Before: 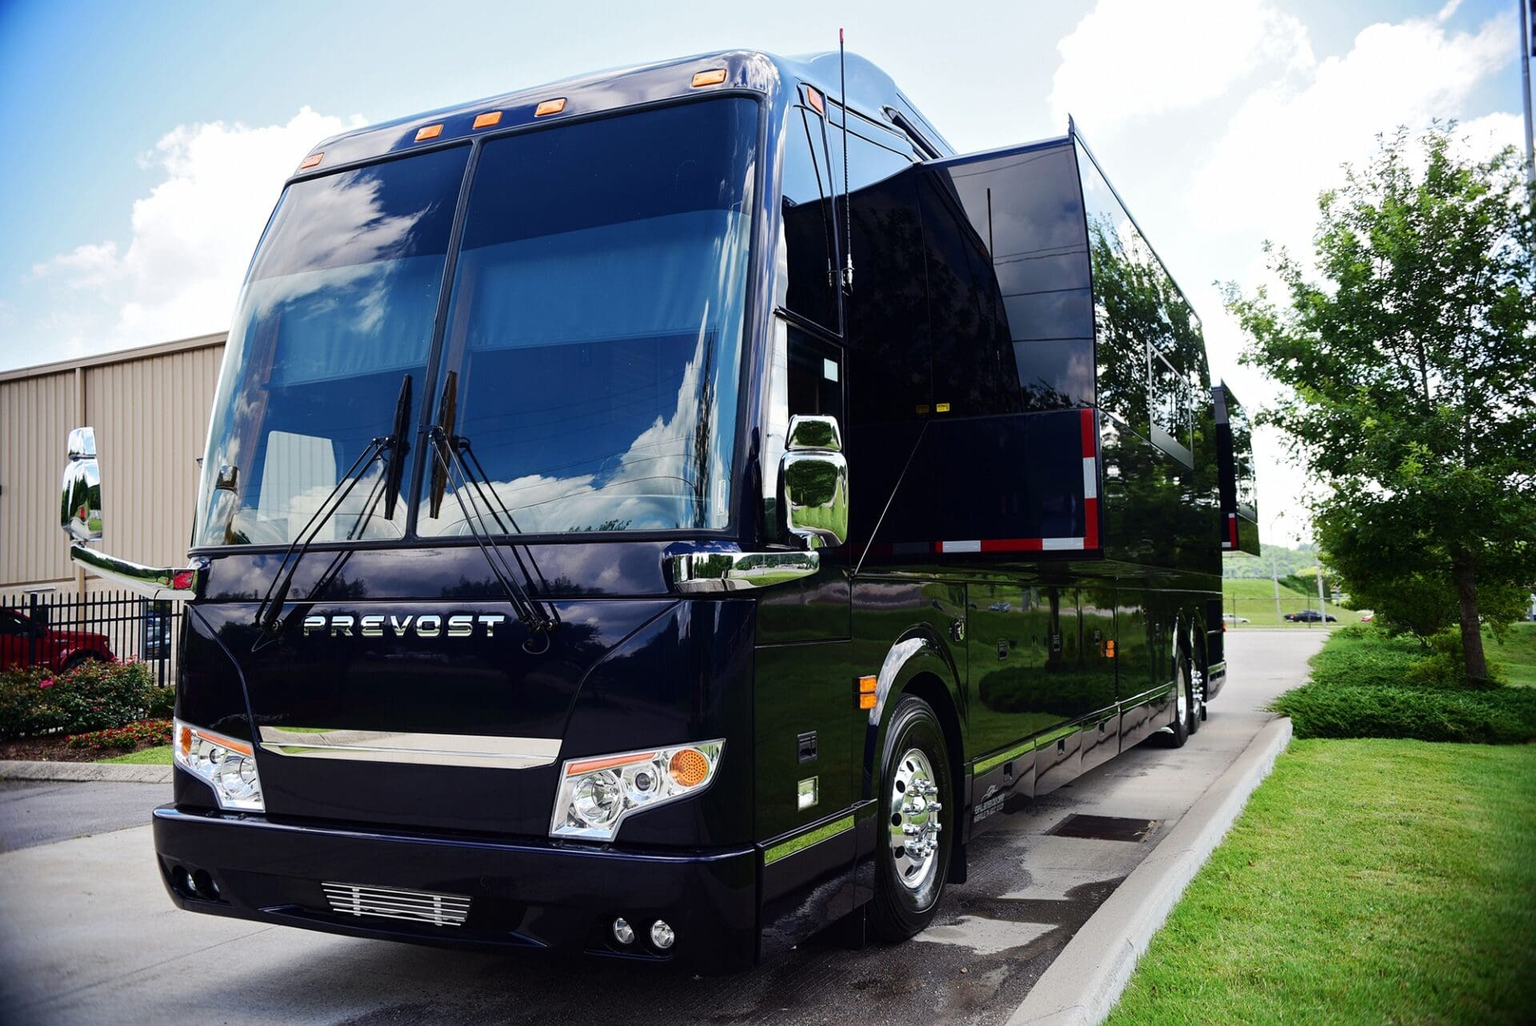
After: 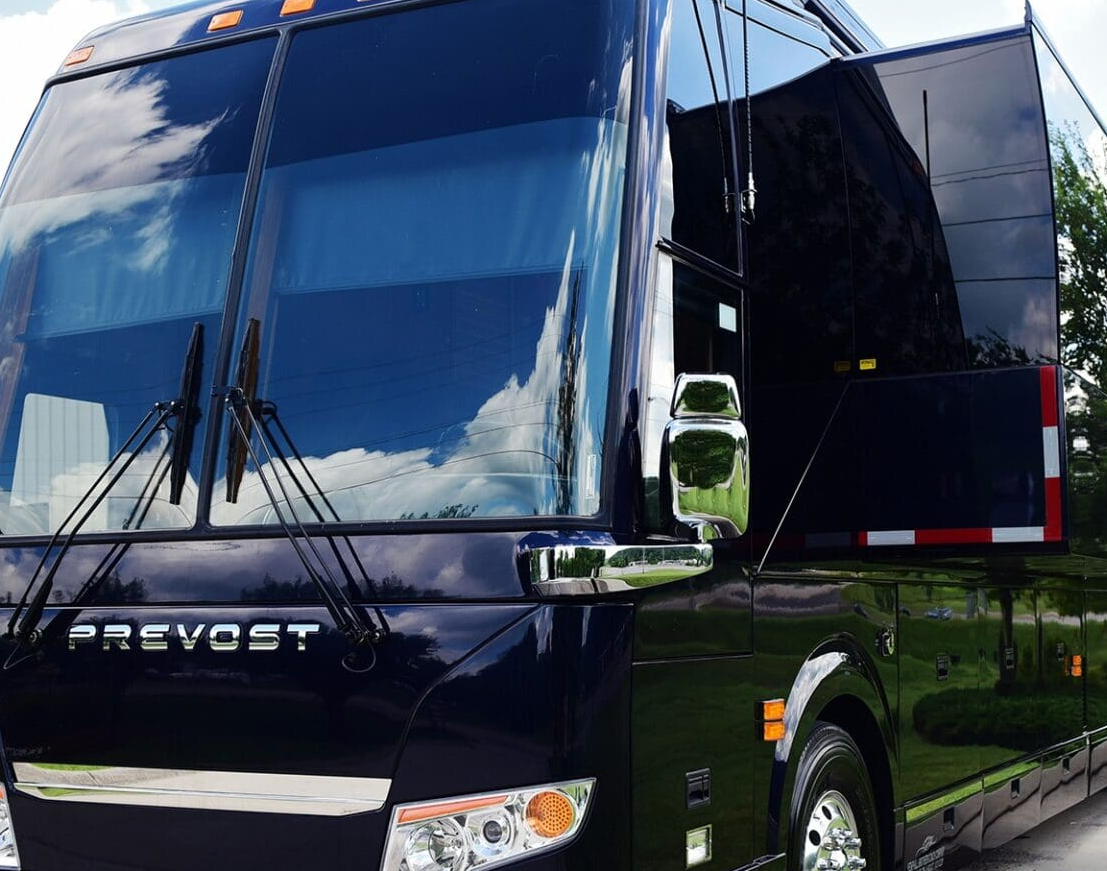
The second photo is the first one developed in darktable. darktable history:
crop: left 16.232%, top 11.345%, right 26.086%, bottom 20.669%
